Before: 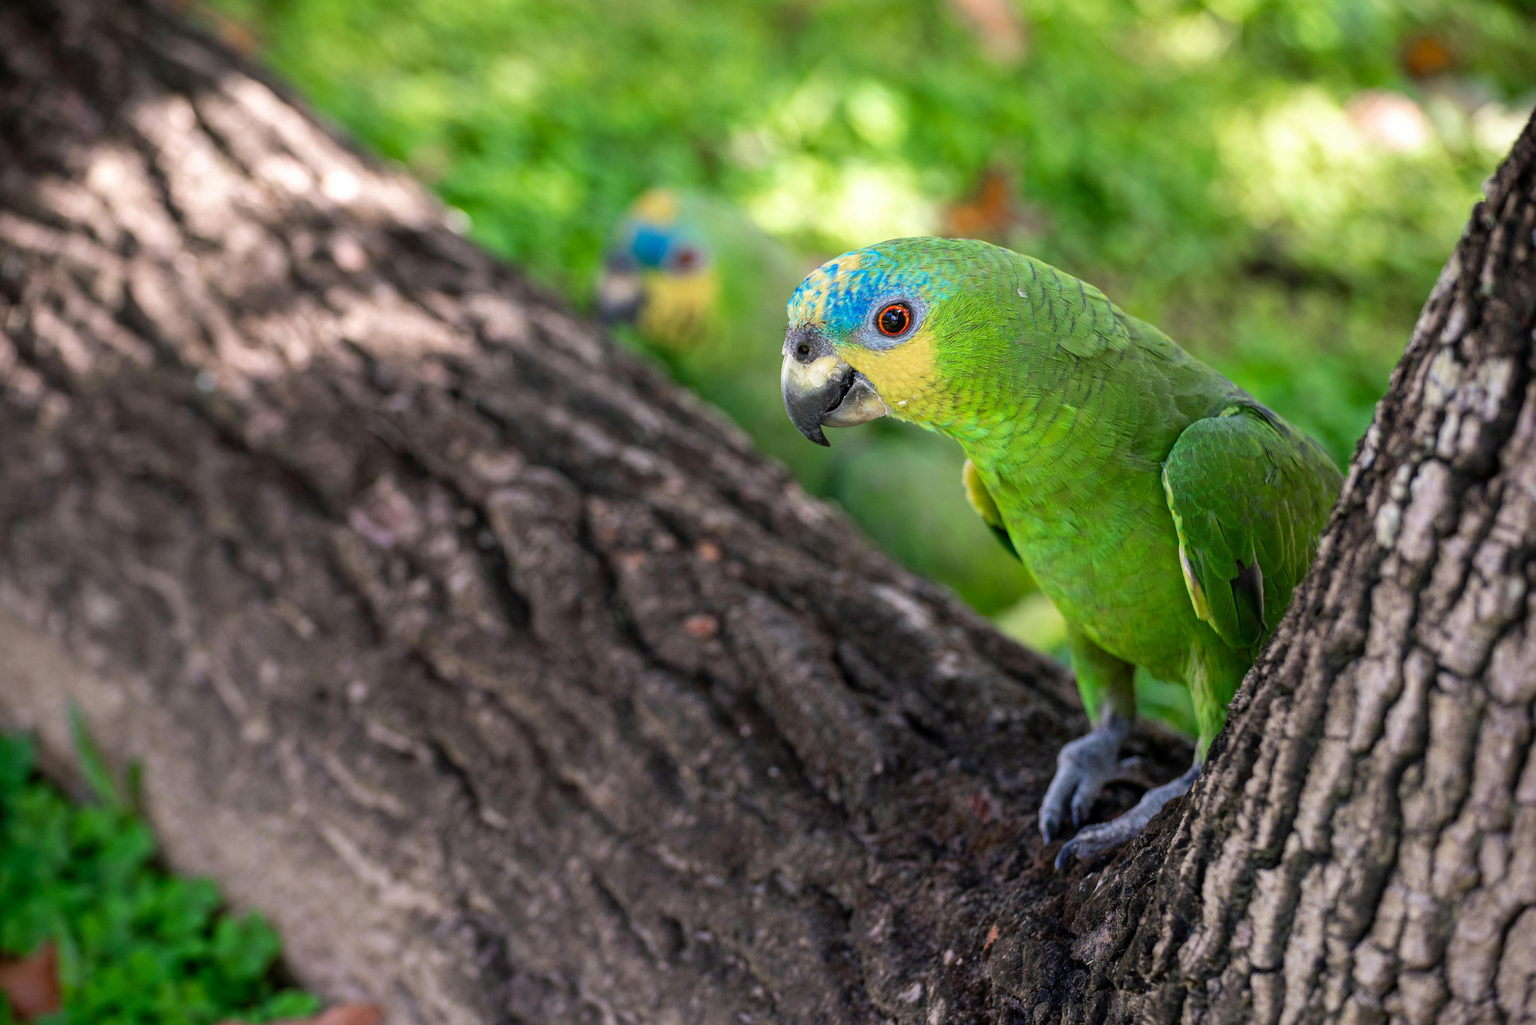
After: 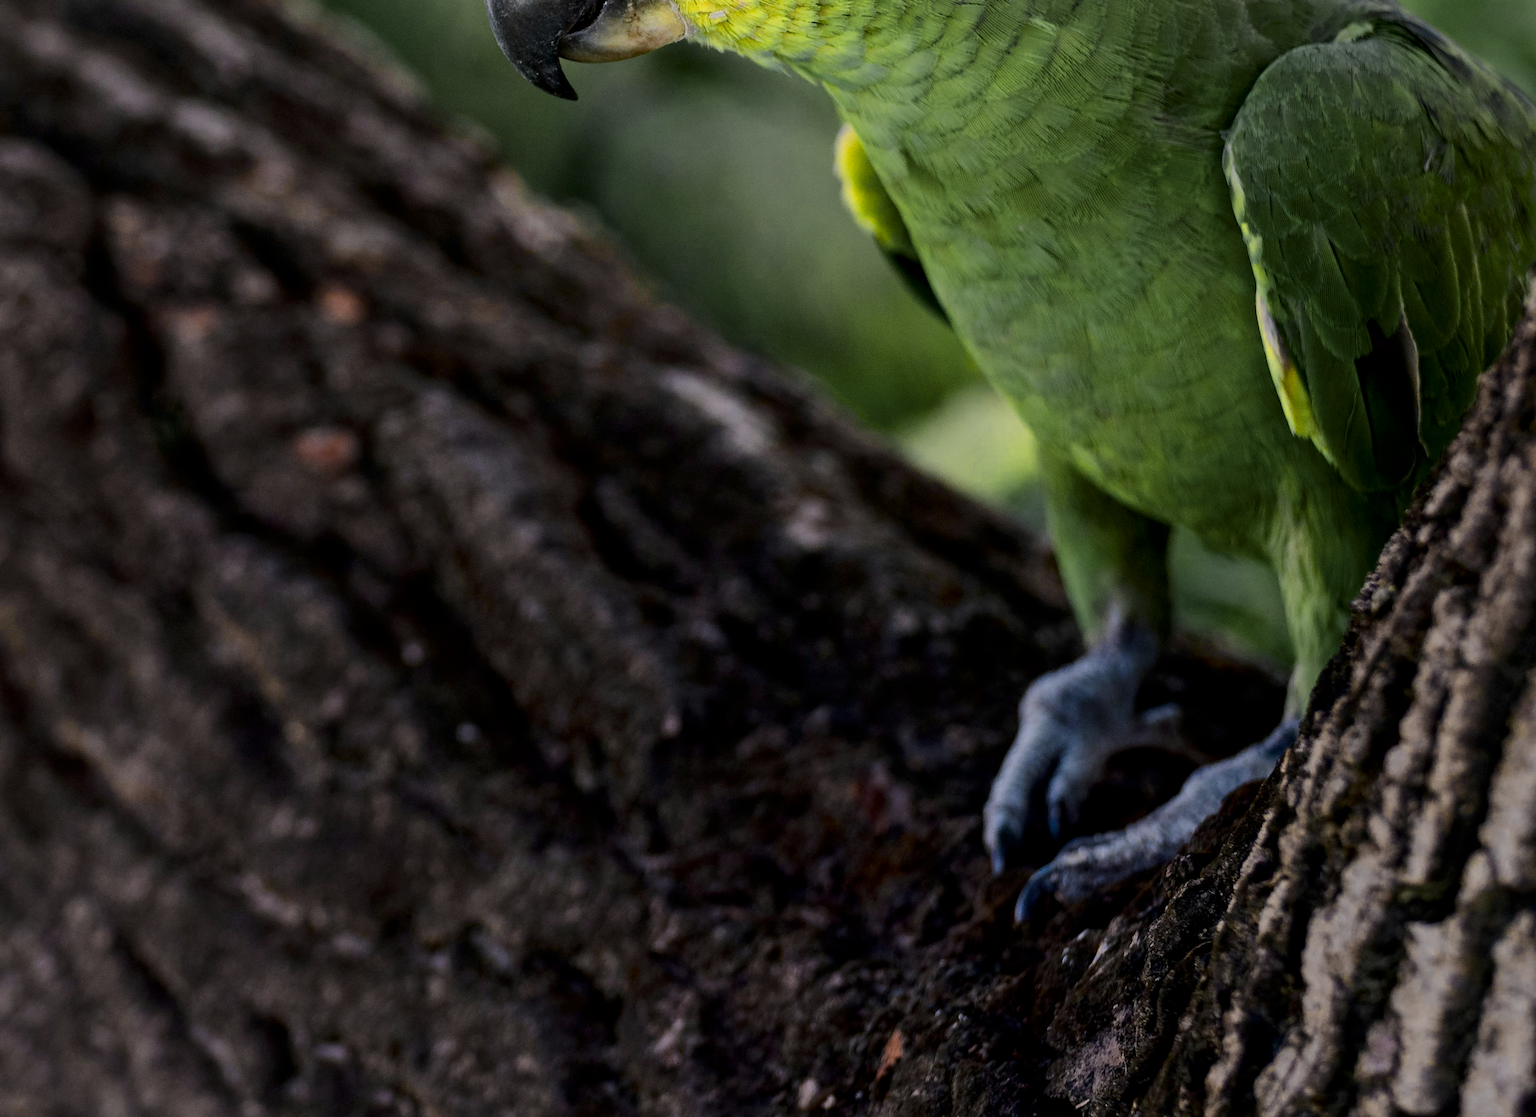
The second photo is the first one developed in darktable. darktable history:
crop: left 34.724%, top 38.573%, right 13.849%, bottom 5.379%
shadows and highlights: shadows 21.03, highlights -83.01, soften with gaussian
filmic rgb: black relative exposure -7.18 EV, white relative exposure 5.34 EV, hardness 3.02
contrast brightness saturation: contrast 0.101, brightness -0.259, saturation 0.143
color zones: curves: ch0 [(0.004, 0.306) (0.107, 0.448) (0.252, 0.656) (0.41, 0.398) (0.595, 0.515) (0.768, 0.628)]; ch1 [(0.07, 0.323) (0.151, 0.452) (0.252, 0.608) (0.346, 0.221) (0.463, 0.189) (0.61, 0.368) (0.735, 0.395) (0.921, 0.412)]; ch2 [(0, 0.476) (0.132, 0.512) (0.243, 0.512) (0.397, 0.48) (0.522, 0.376) (0.634, 0.536) (0.761, 0.46)]
